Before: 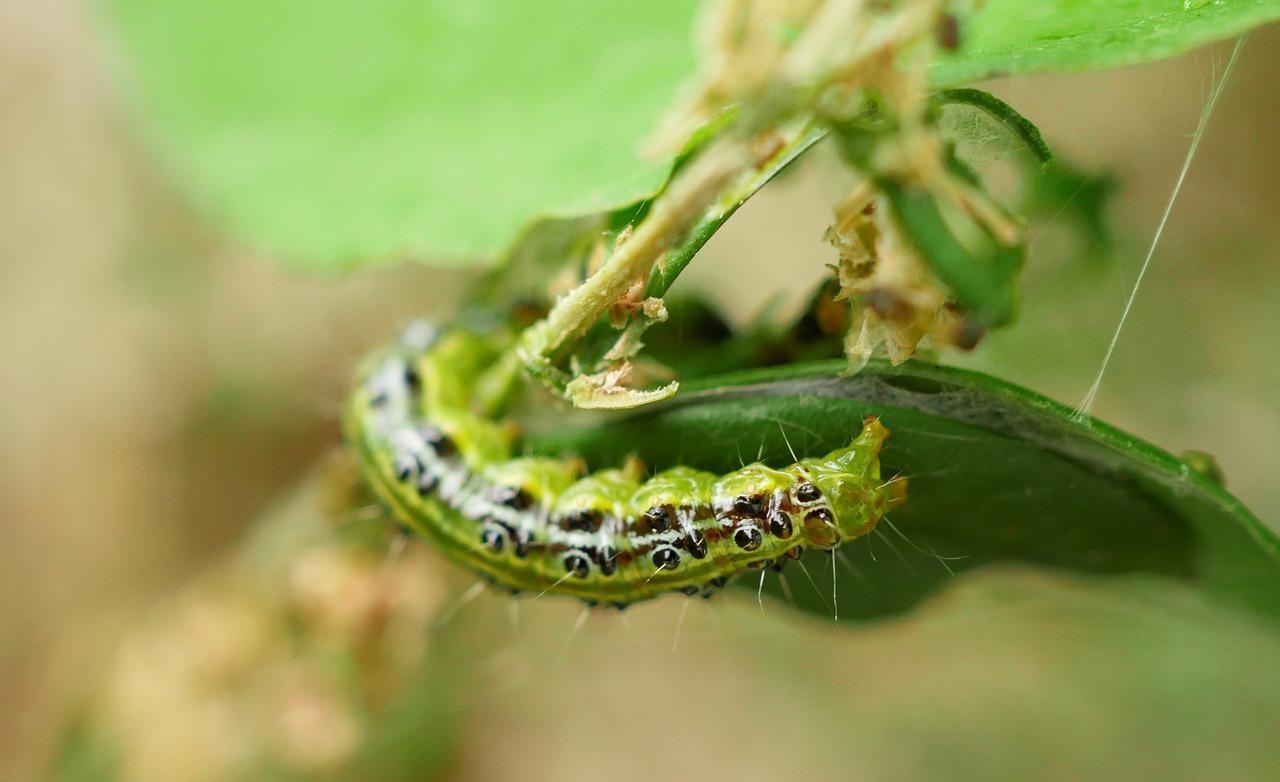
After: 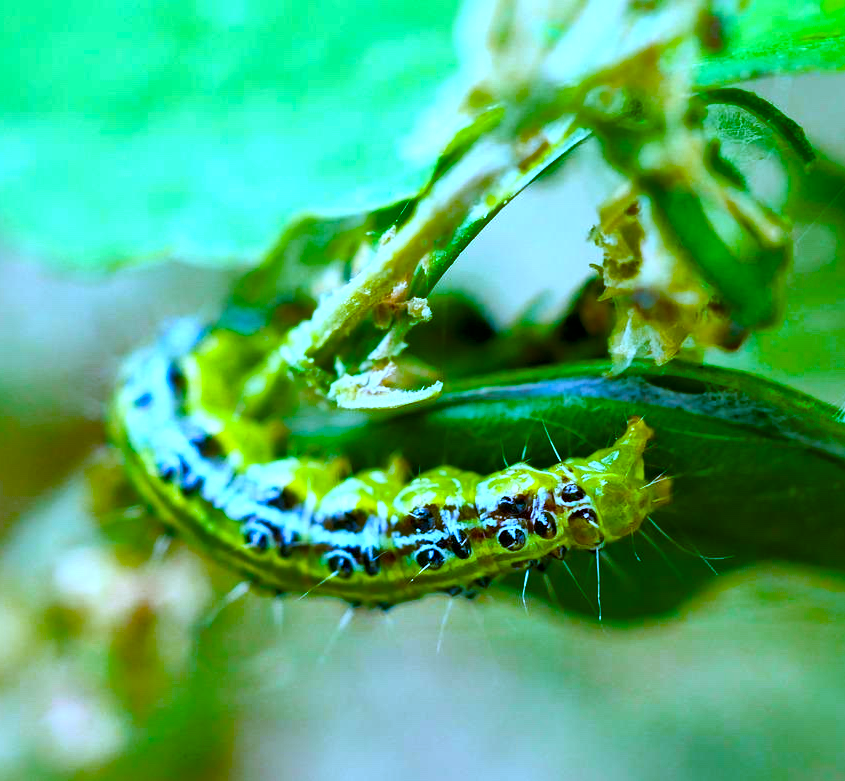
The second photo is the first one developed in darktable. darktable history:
white balance: red 0.766, blue 1.537
crop and rotate: left 18.442%, right 15.508%
local contrast: mode bilateral grid, contrast 20, coarseness 50, detail 171%, midtone range 0.2
tone equalizer: on, module defaults
color balance rgb: linear chroma grading › shadows 10%, linear chroma grading › highlights 10%, linear chroma grading › global chroma 15%, linear chroma grading › mid-tones 15%, perceptual saturation grading › global saturation 40%, perceptual saturation grading › highlights -25%, perceptual saturation grading › mid-tones 35%, perceptual saturation grading › shadows 35%, perceptual brilliance grading › global brilliance 11.29%, global vibrance 11.29%
